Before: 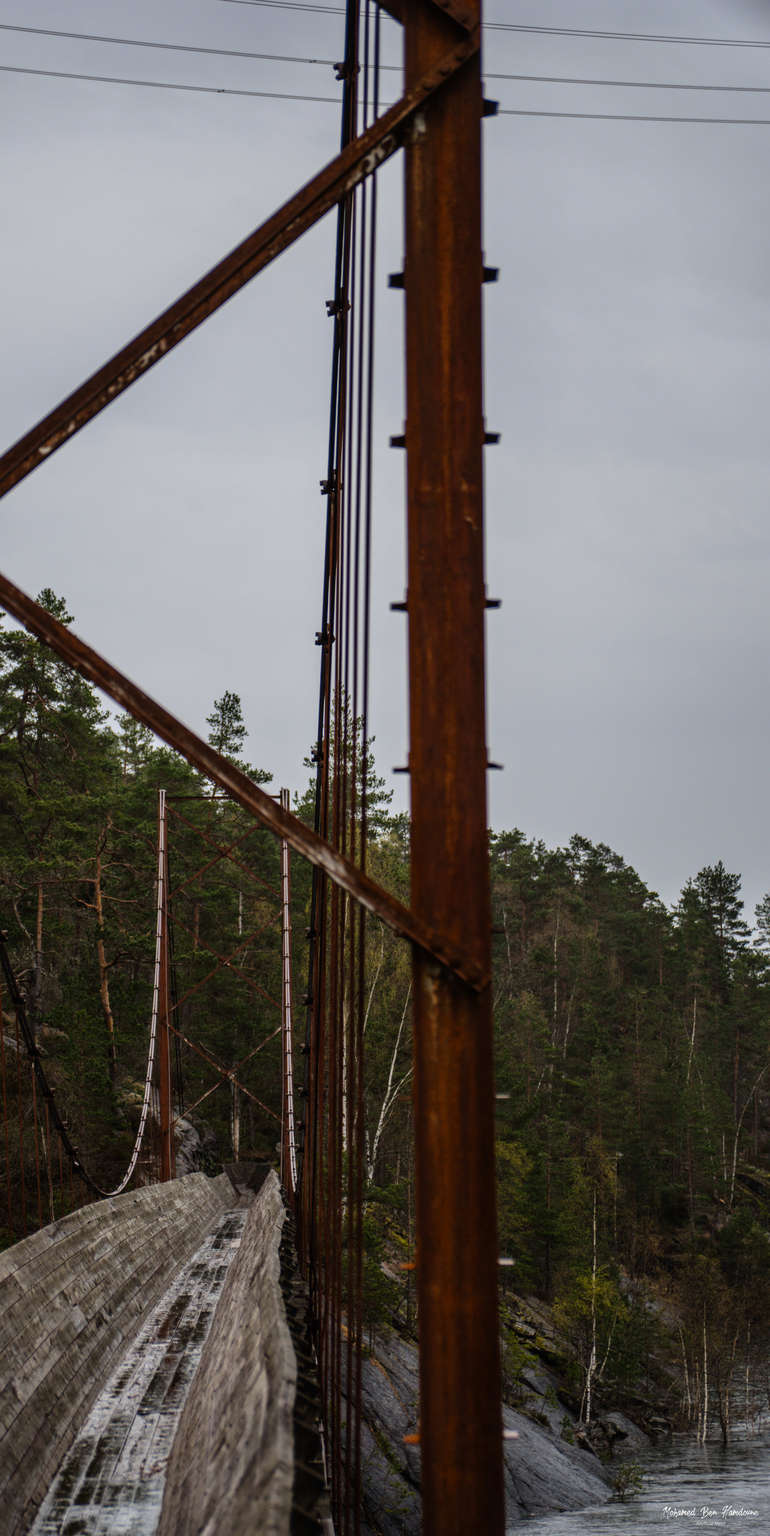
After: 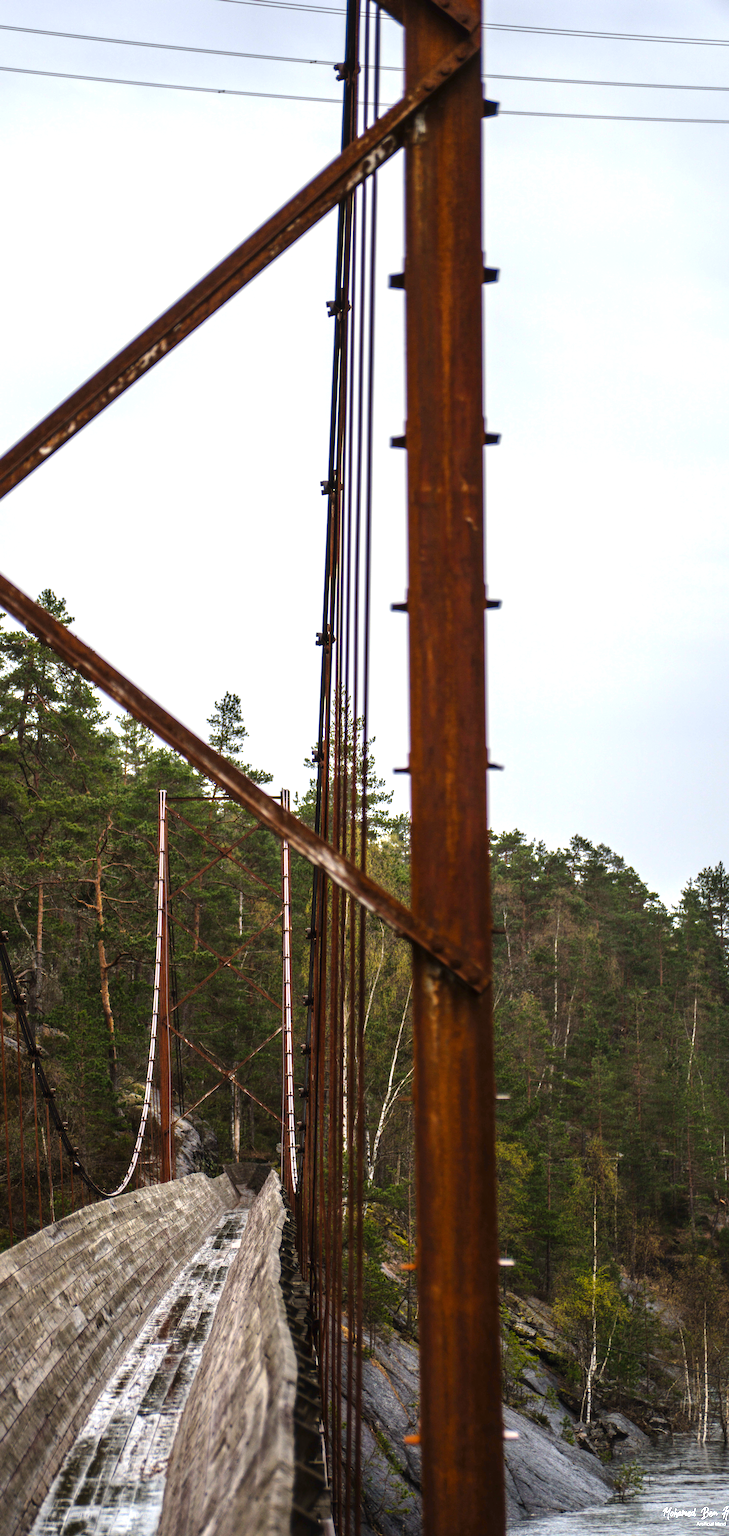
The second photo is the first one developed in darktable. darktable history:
crop and rotate: left 0%, right 5.277%
color balance rgb: perceptual saturation grading › global saturation 0.422%, global vibrance 20%
sharpen: on, module defaults
exposure: black level correction 0, exposure 1.2 EV, compensate highlight preservation false
